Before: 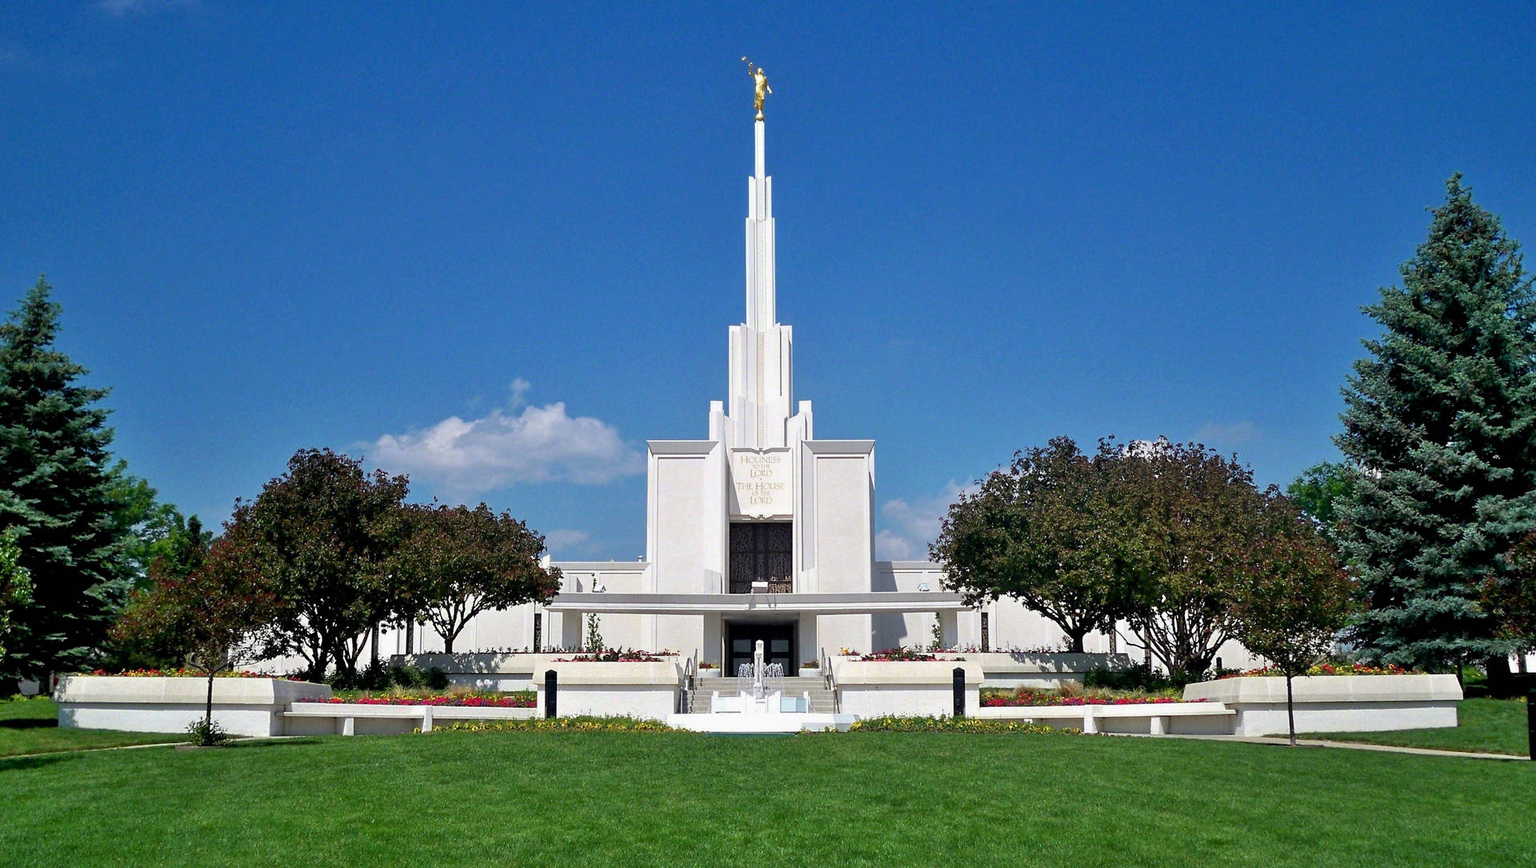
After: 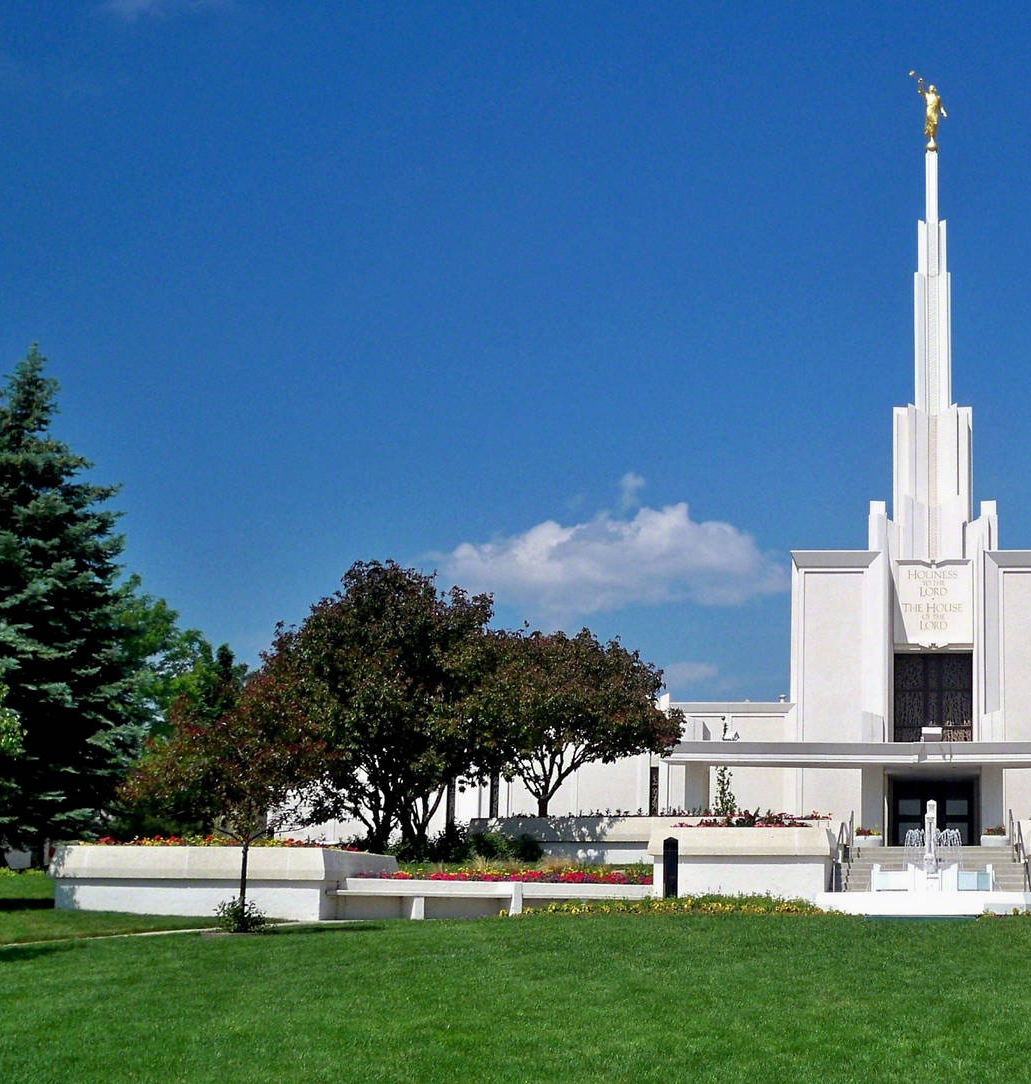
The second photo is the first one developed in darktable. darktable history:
crop: left 0.985%, right 45.31%, bottom 0.082%
